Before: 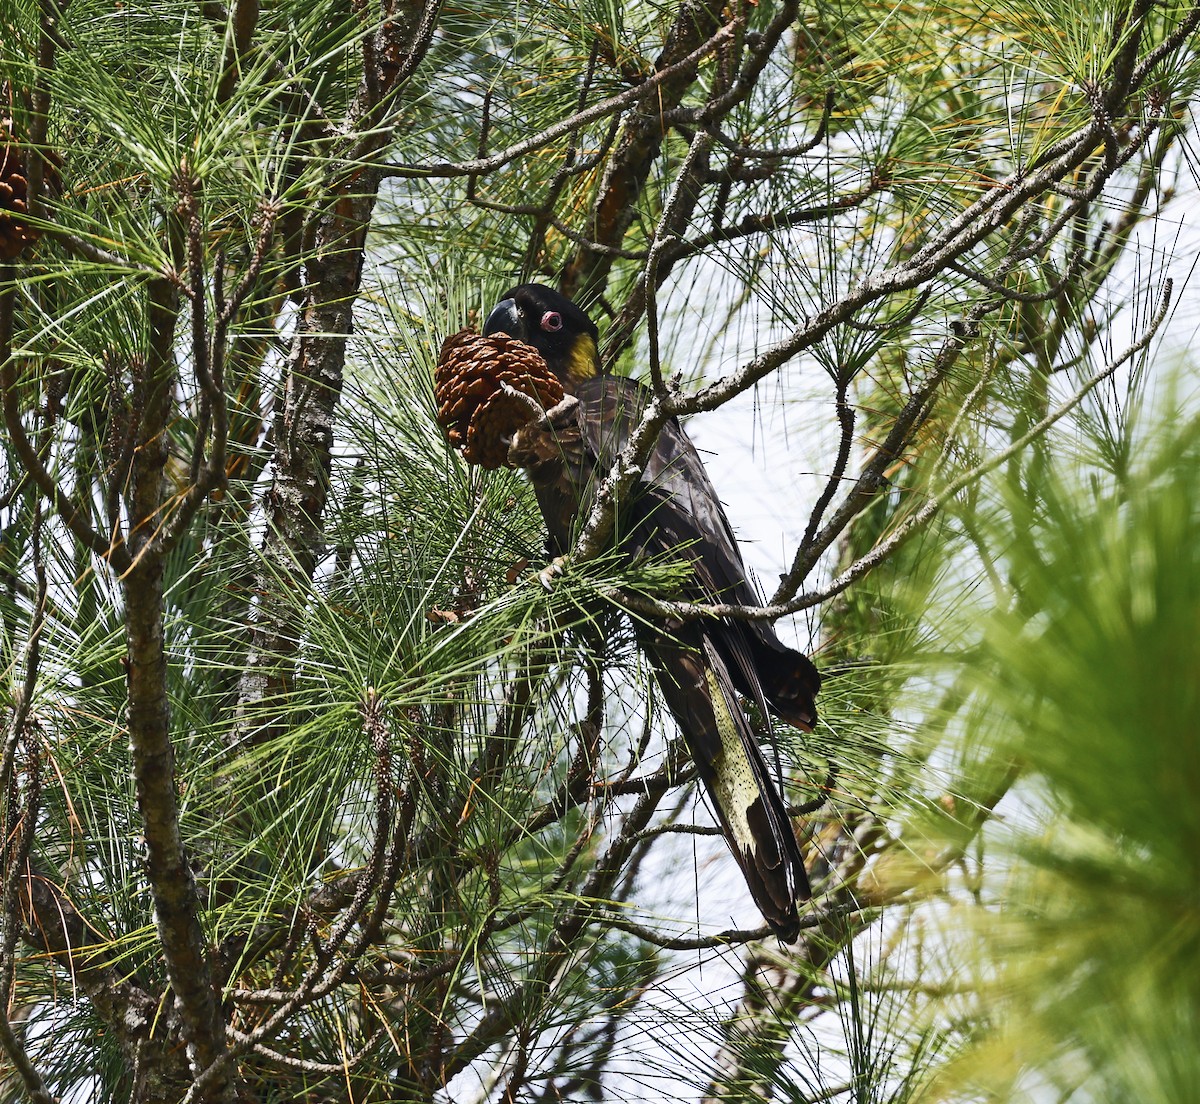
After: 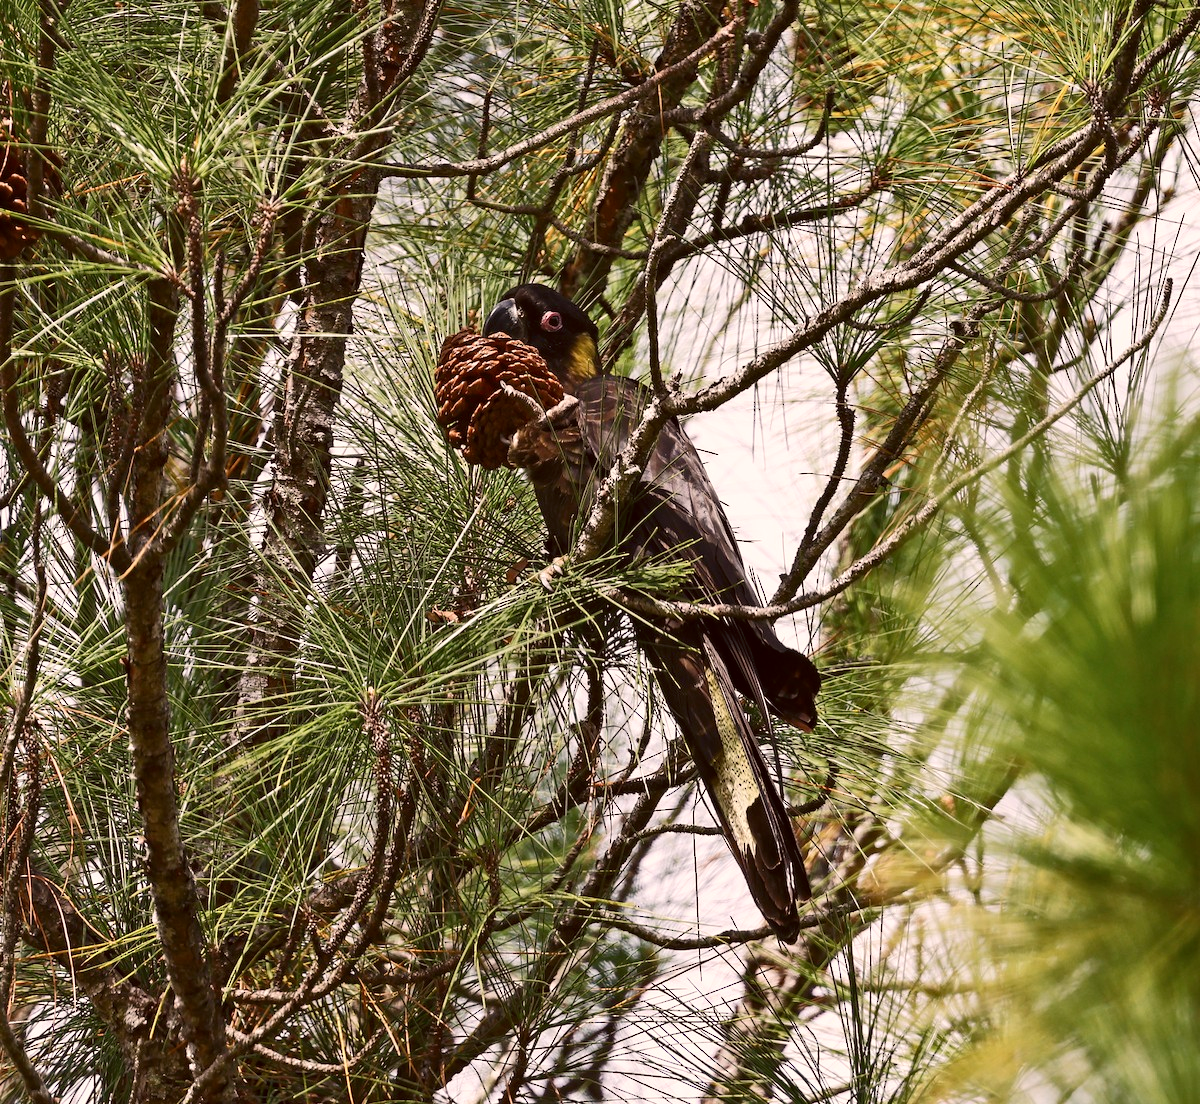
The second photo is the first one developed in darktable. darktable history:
color correction: highlights a* 10.21, highlights b* 9.79, shadows a* 8.61, shadows b* 7.88, saturation 0.8
shadows and highlights: shadows 12, white point adjustment 1.2, soften with gaussian
